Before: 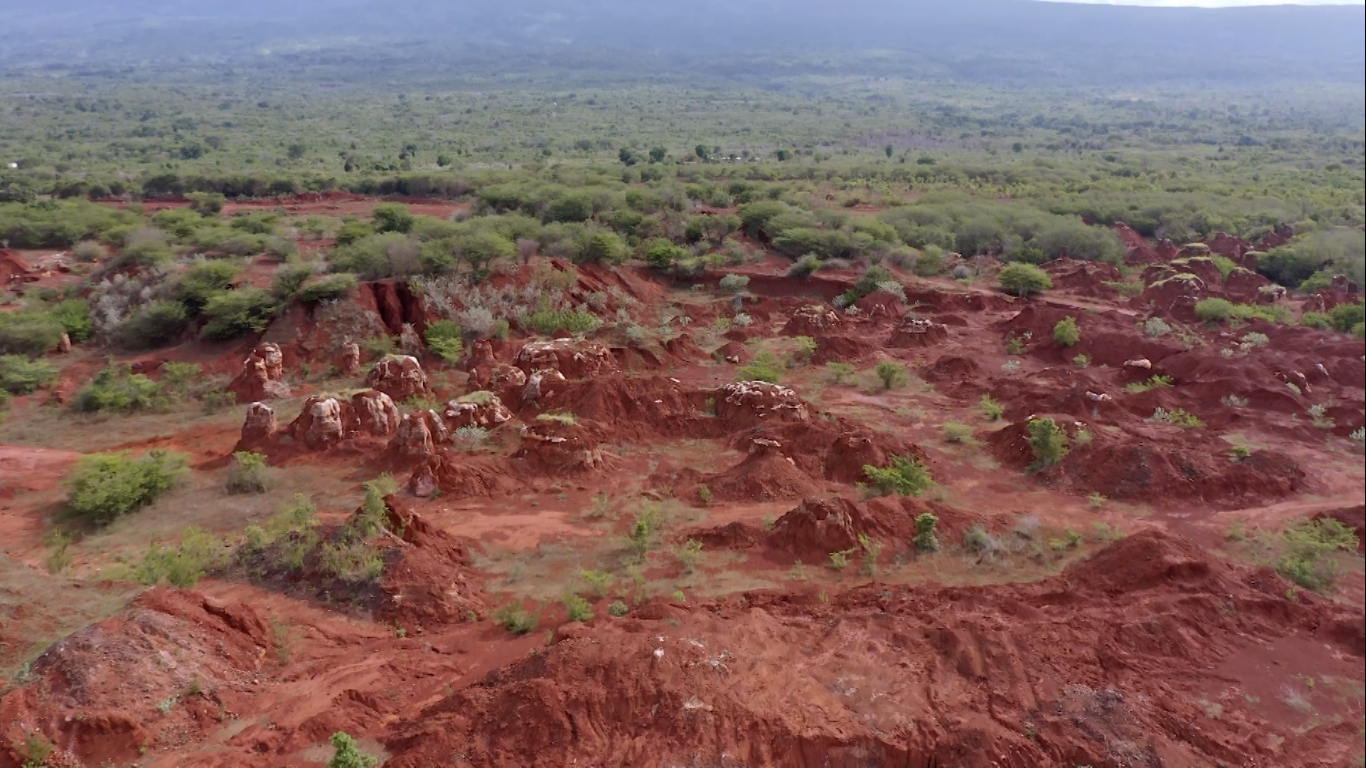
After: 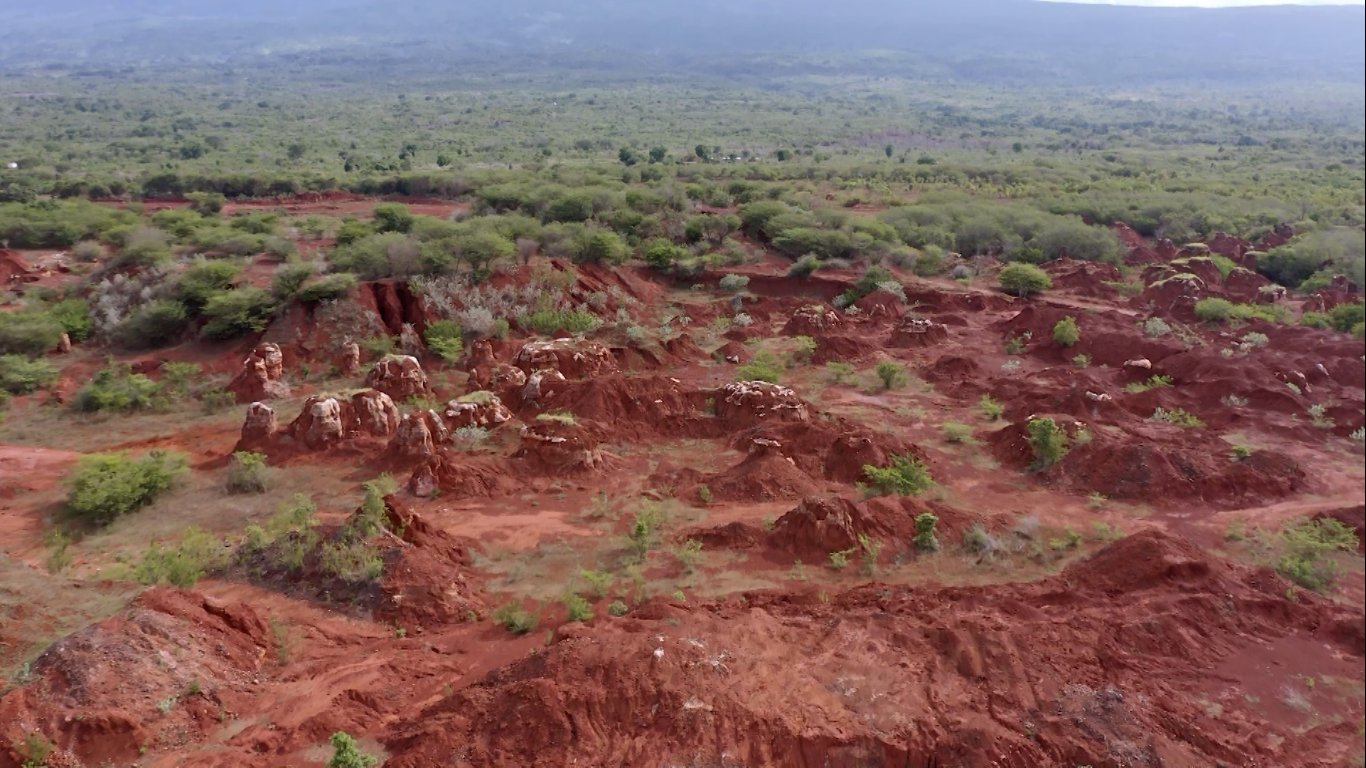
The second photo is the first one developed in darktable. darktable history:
contrast brightness saturation: contrast 0.096, brightness 0.012, saturation 0.017
tone equalizer: edges refinement/feathering 500, mask exposure compensation -1.57 EV, preserve details no
